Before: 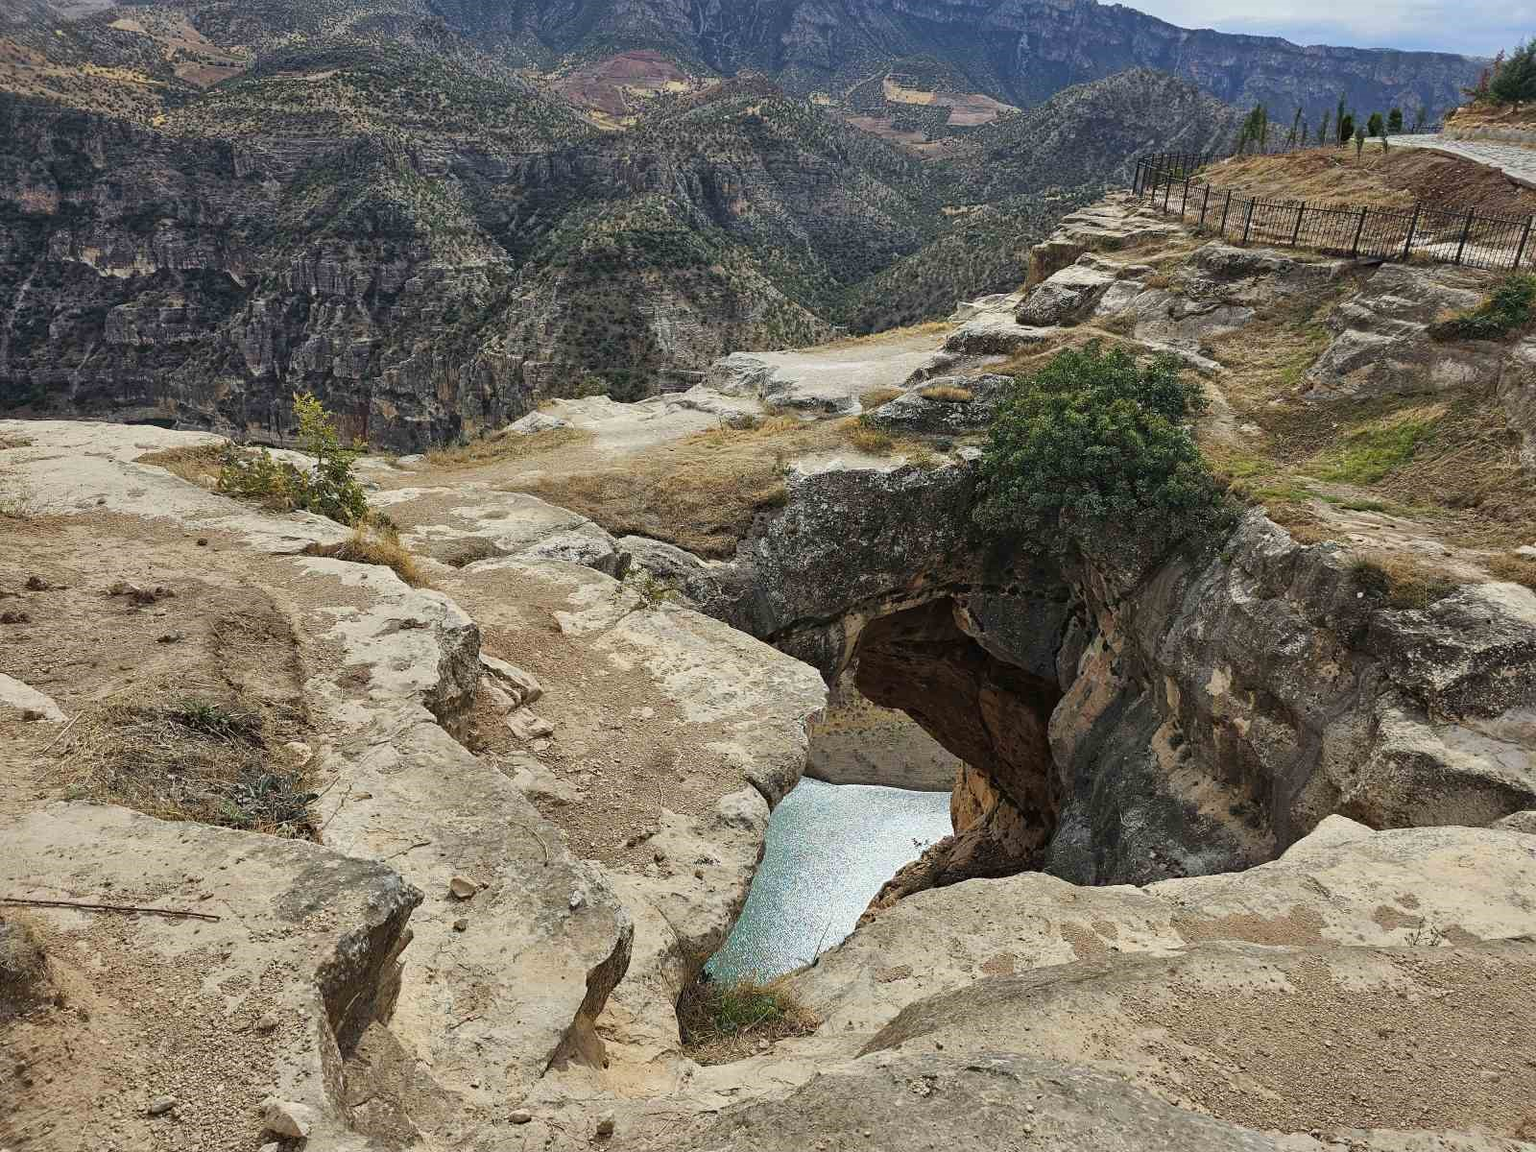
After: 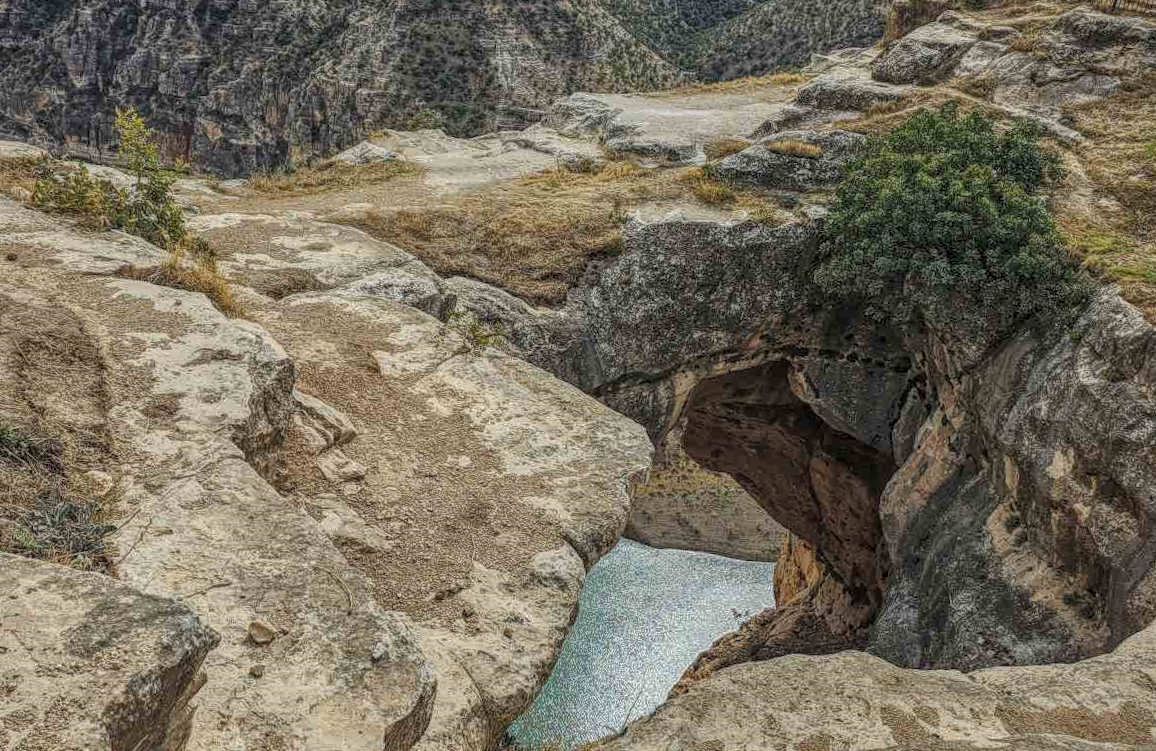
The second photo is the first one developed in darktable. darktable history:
crop and rotate: angle -3.37°, left 9.79%, top 20.73%, right 12.42%, bottom 11.82%
local contrast: highlights 20%, shadows 30%, detail 200%, midtone range 0.2
